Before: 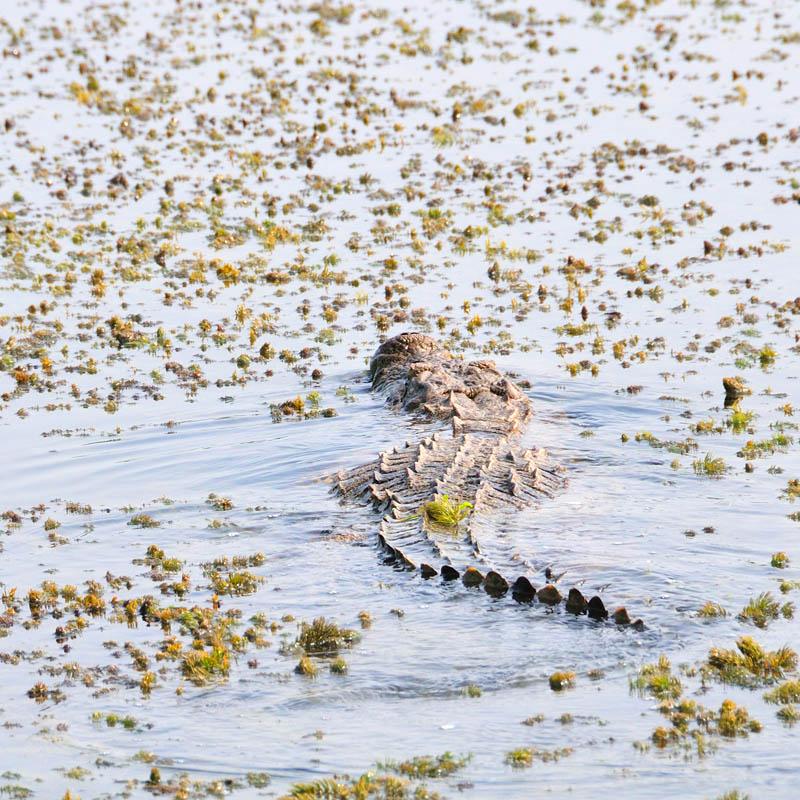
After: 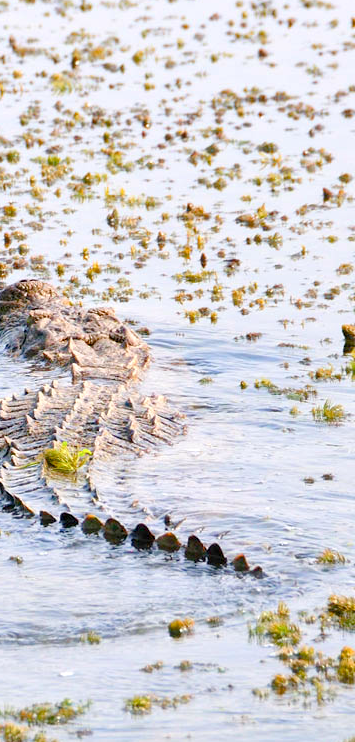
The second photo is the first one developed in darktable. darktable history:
exposure: black level correction 0.003, exposure 0.383 EV, compensate highlight preservation false
crop: left 47.628%, top 6.643%, right 7.874%
color balance rgb: shadows lift › chroma 1%, shadows lift › hue 113°, highlights gain › chroma 0.2%, highlights gain › hue 333°, perceptual saturation grading › global saturation 20%, perceptual saturation grading › highlights -25%, perceptual saturation grading › shadows 25%, contrast -10%
